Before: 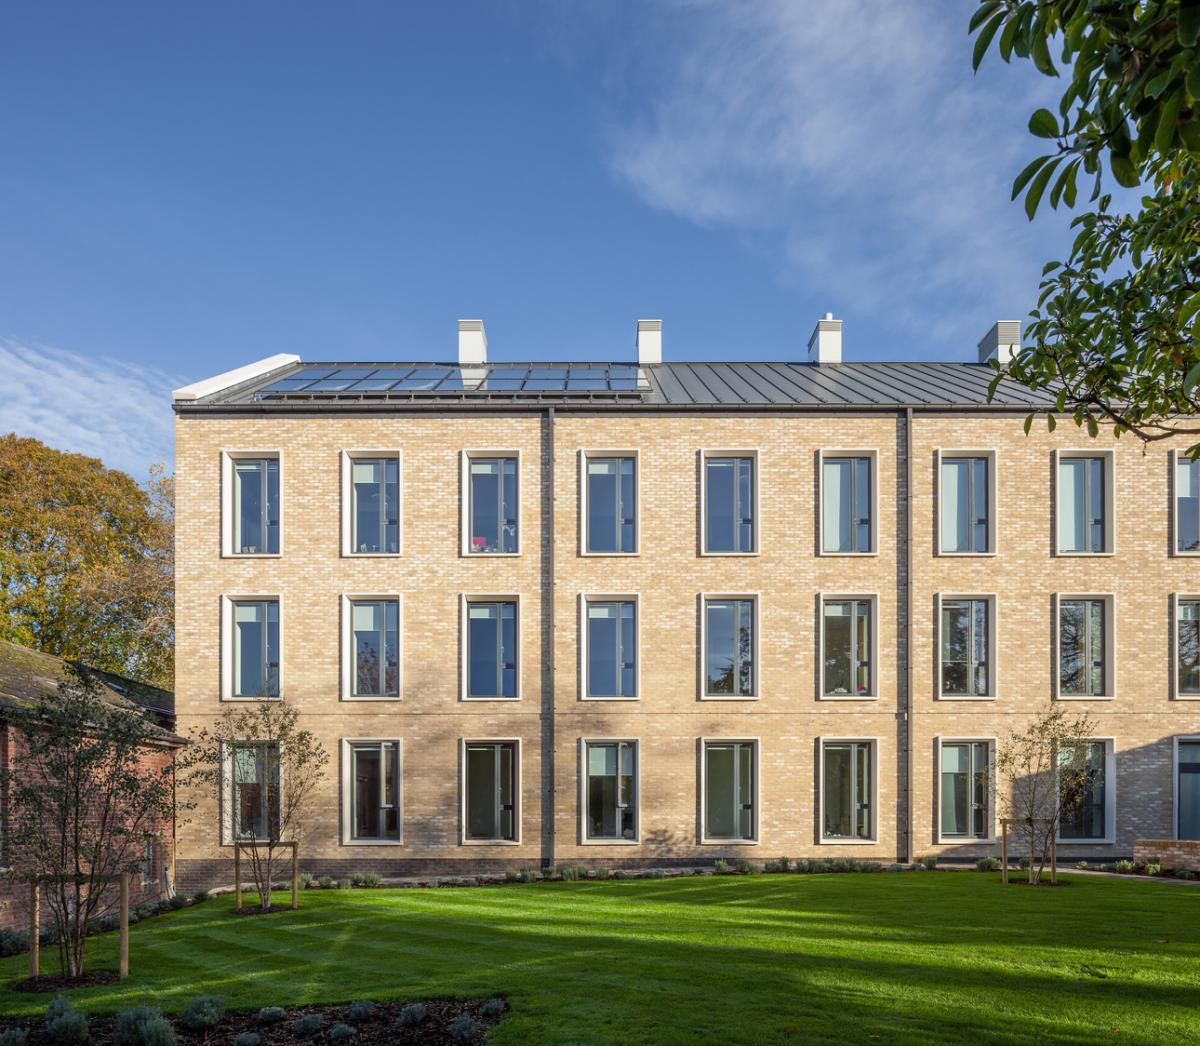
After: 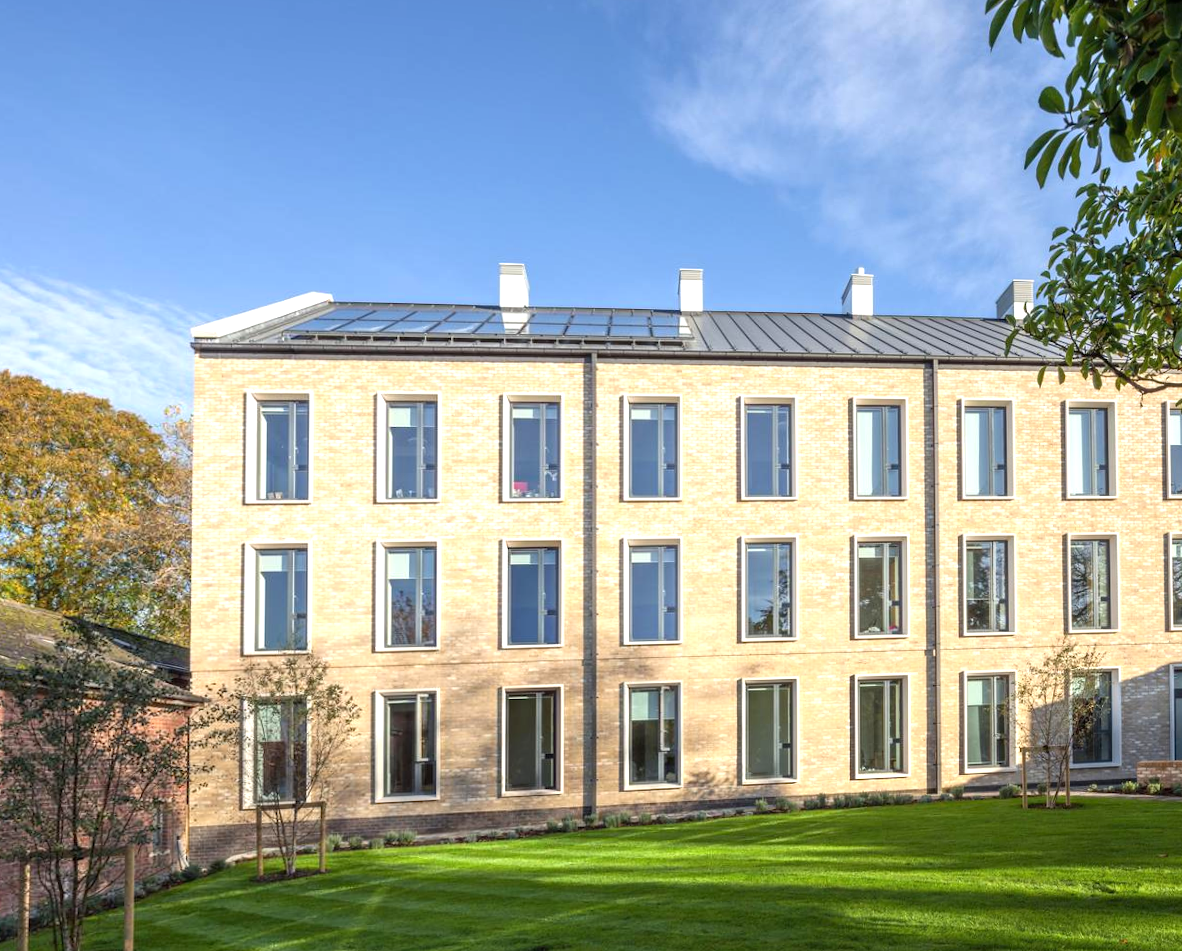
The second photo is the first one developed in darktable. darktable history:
exposure: black level correction 0, exposure 0.7 EV, compensate highlight preservation false
rotate and perspective: rotation -0.013°, lens shift (vertical) -0.027, lens shift (horizontal) 0.178, crop left 0.016, crop right 0.989, crop top 0.082, crop bottom 0.918
